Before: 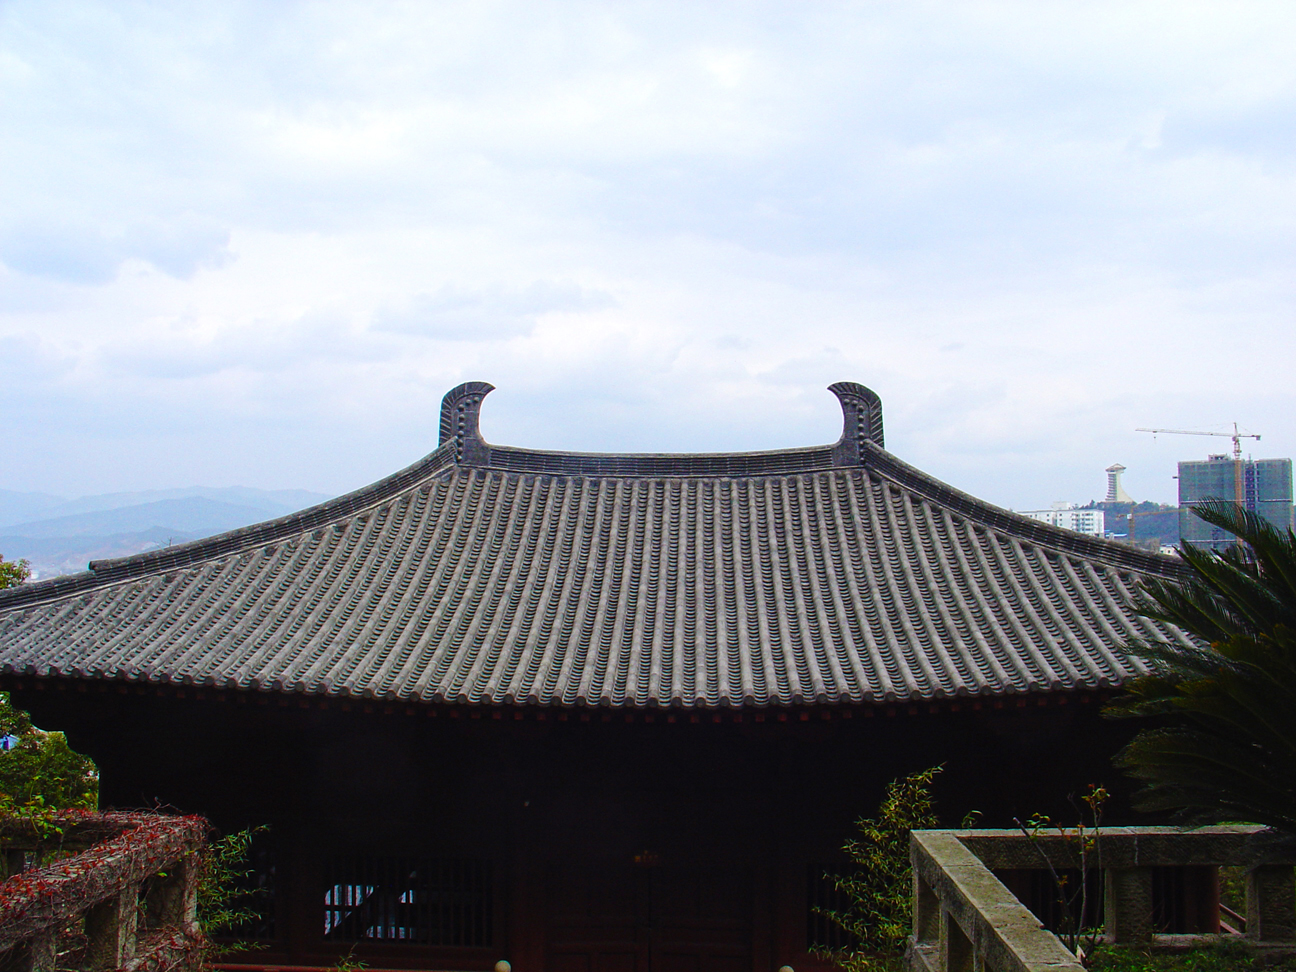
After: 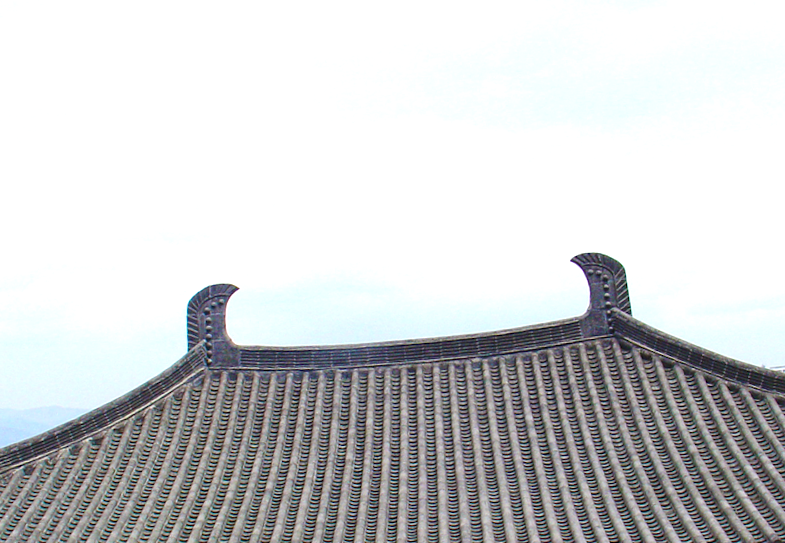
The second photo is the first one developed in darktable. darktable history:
exposure: exposure 0.426 EV, compensate highlight preservation false
rotate and perspective: rotation -4.86°, automatic cropping off
crop: left 20.932%, top 15.471%, right 21.848%, bottom 34.081%
